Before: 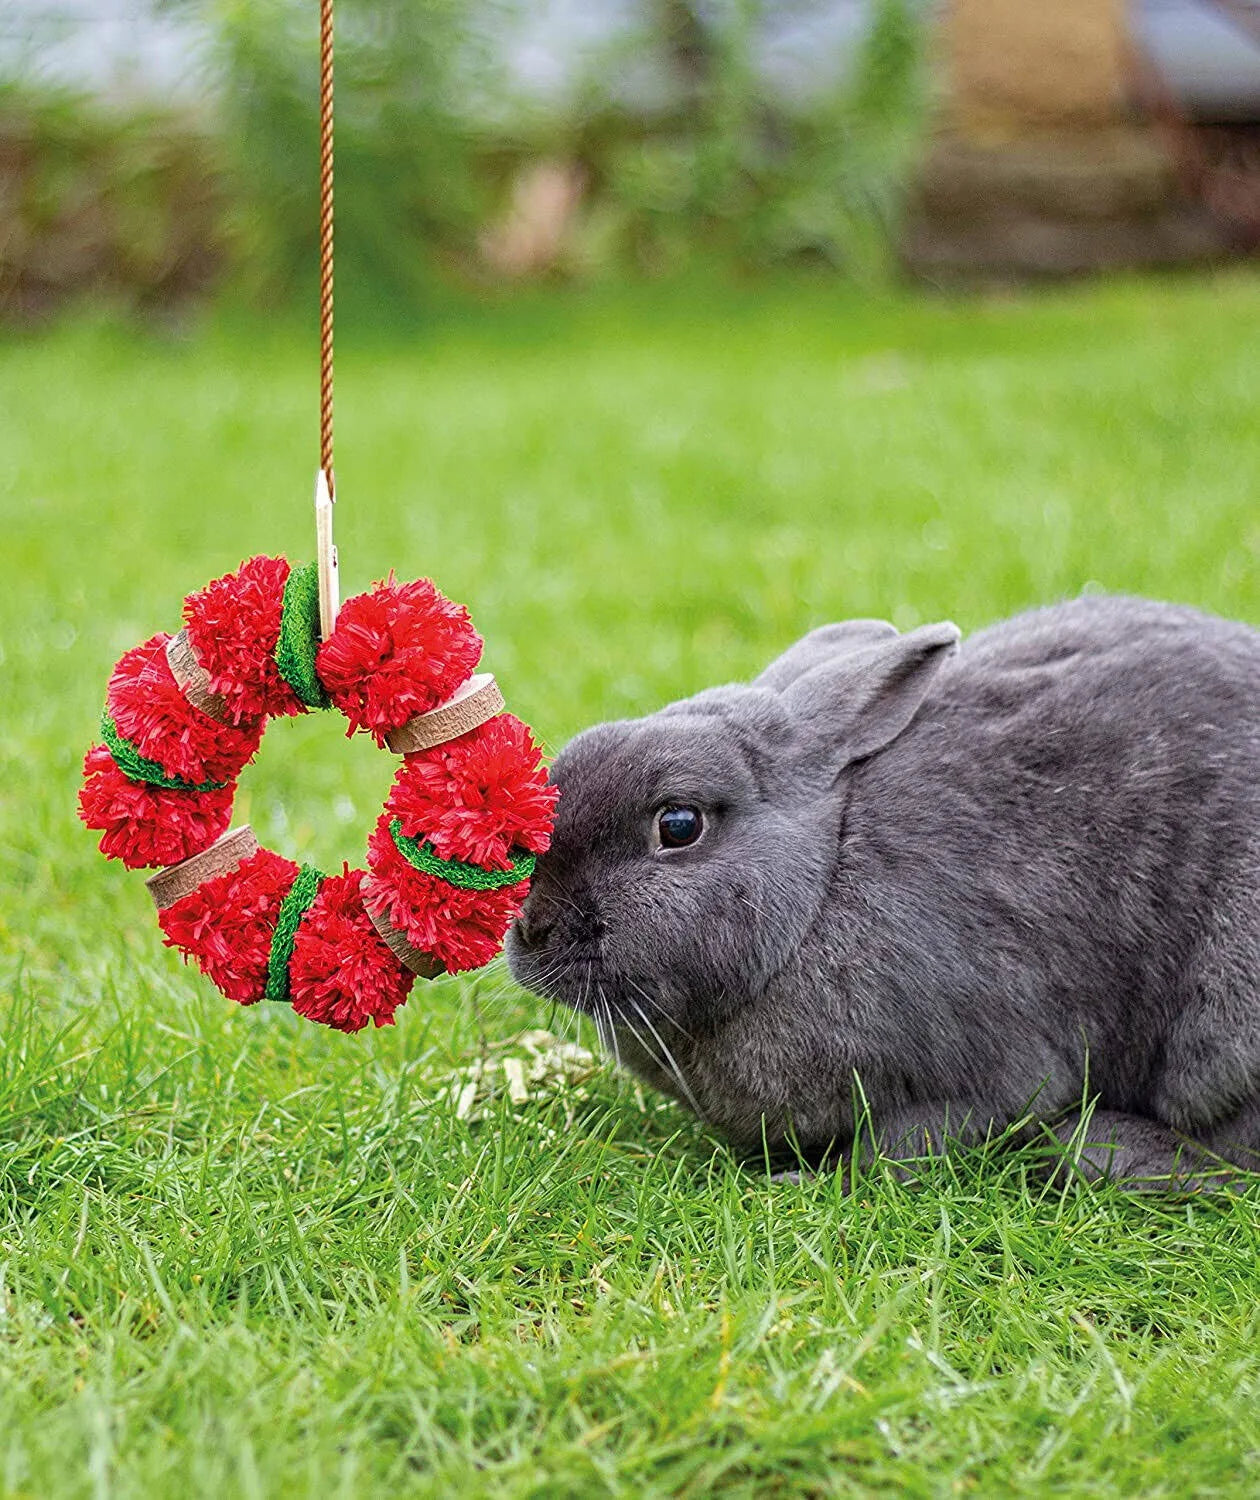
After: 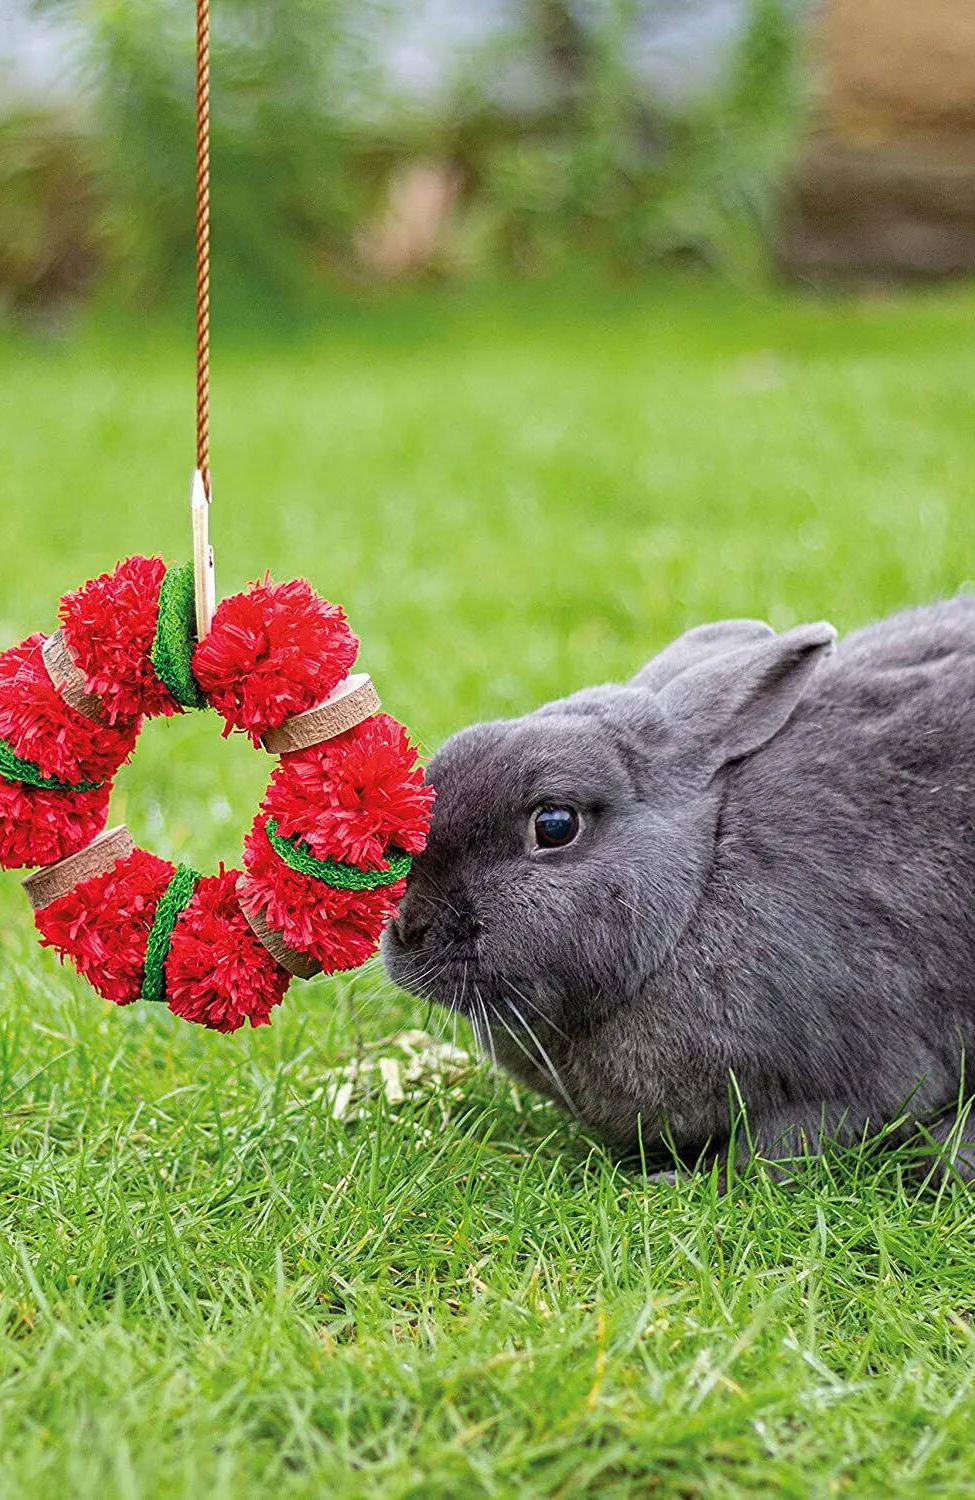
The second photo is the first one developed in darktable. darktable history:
crop: left 9.859%, right 12.701%
color balance rgb: perceptual saturation grading › global saturation 0.728%
